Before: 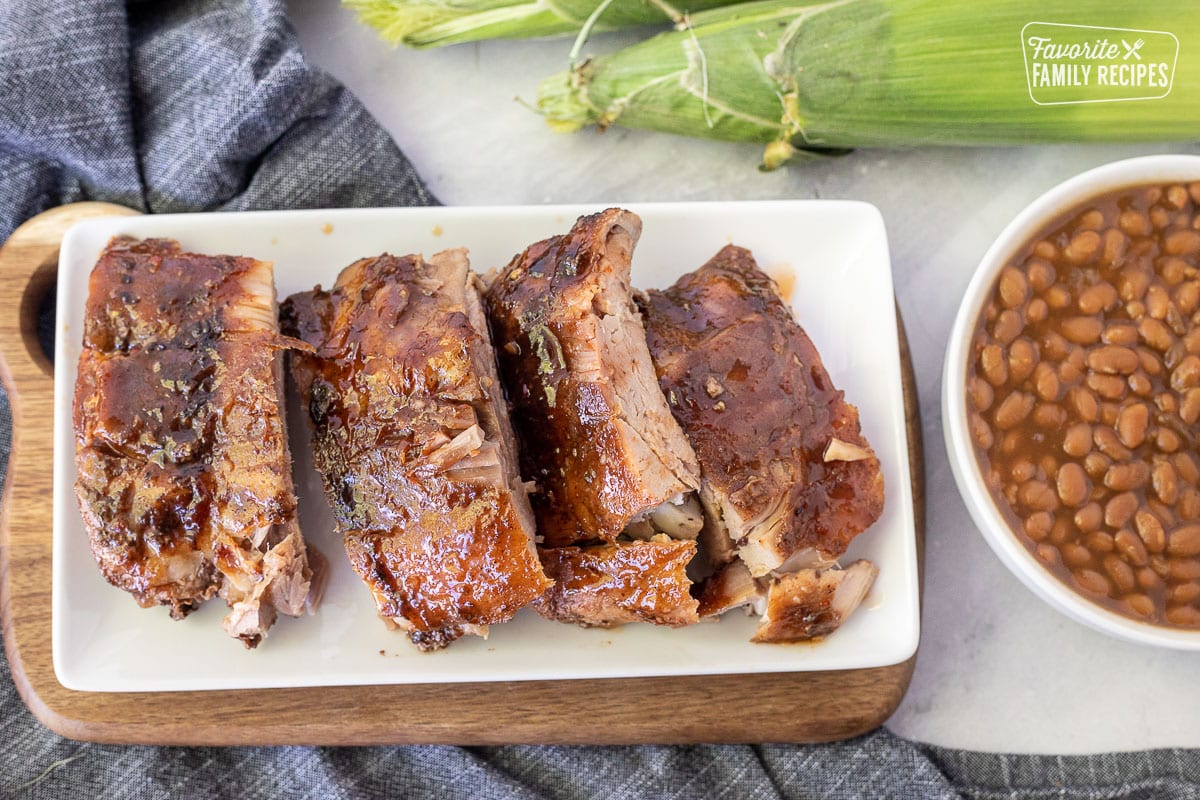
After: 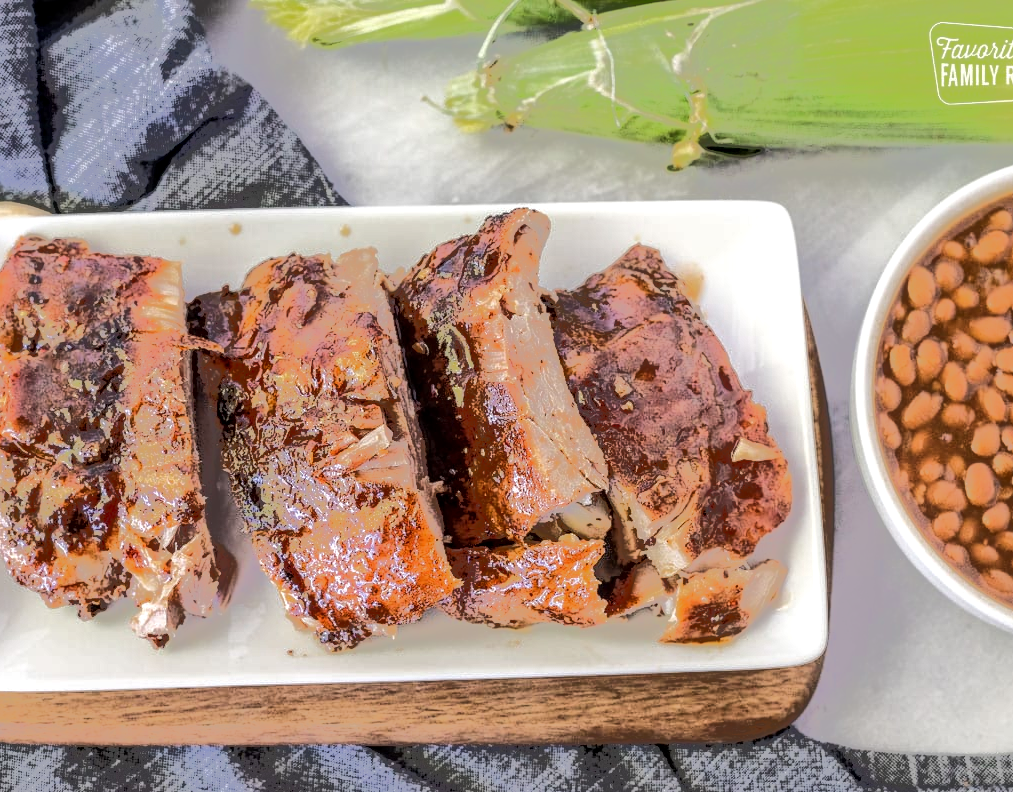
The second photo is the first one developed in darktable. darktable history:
exposure: compensate exposure bias true, compensate highlight preservation false
local contrast: on, module defaults
crop: left 7.698%, right 7.823%
tone equalizer: -7 EV -0.639 EV, -6 EV 1.04 EV, -5 EV -0.463 EV, -4 EV 0.428 EV, -3 EV 0.431 EV, -2 EV 0.163 EV, -1 EV -0.16 EV, +0 EV -0.414 EV, edges refinement/feathering 500, mask exposure compensation -1.57 EV, preserve details no
